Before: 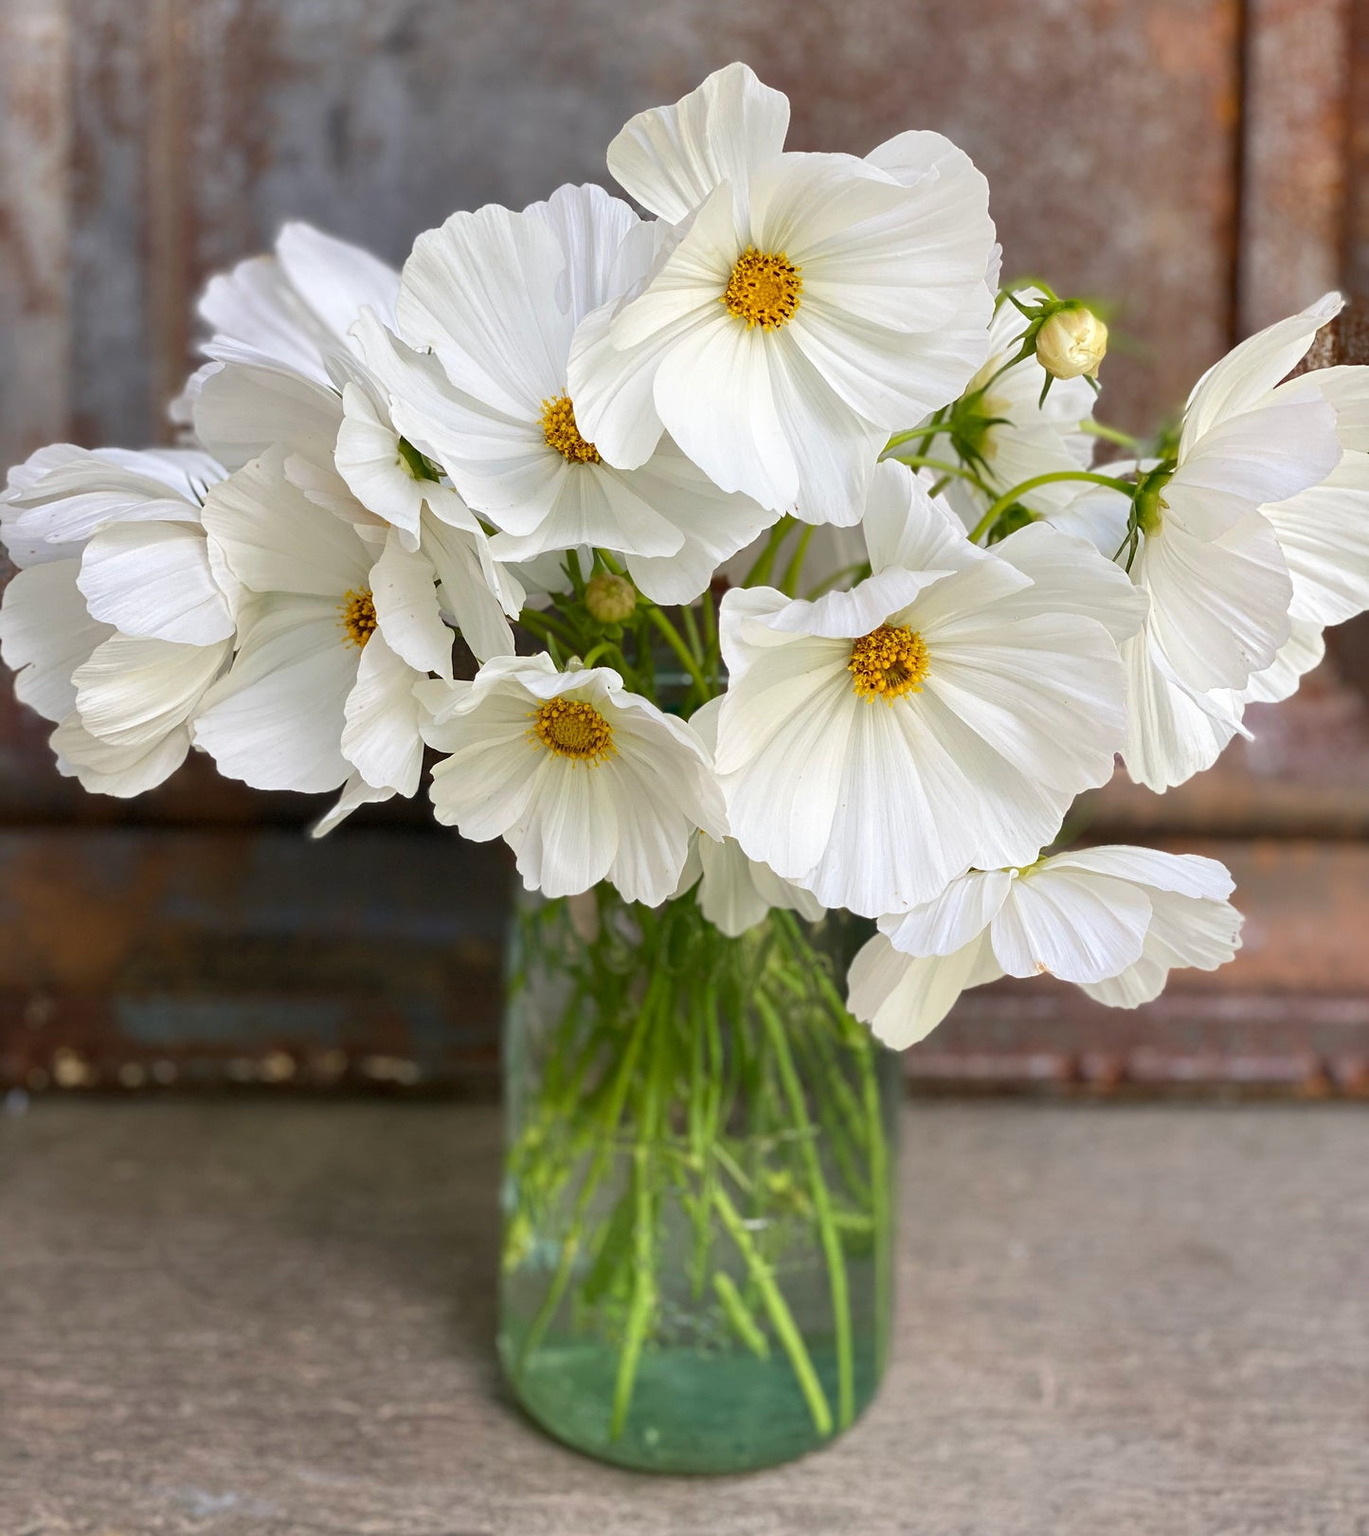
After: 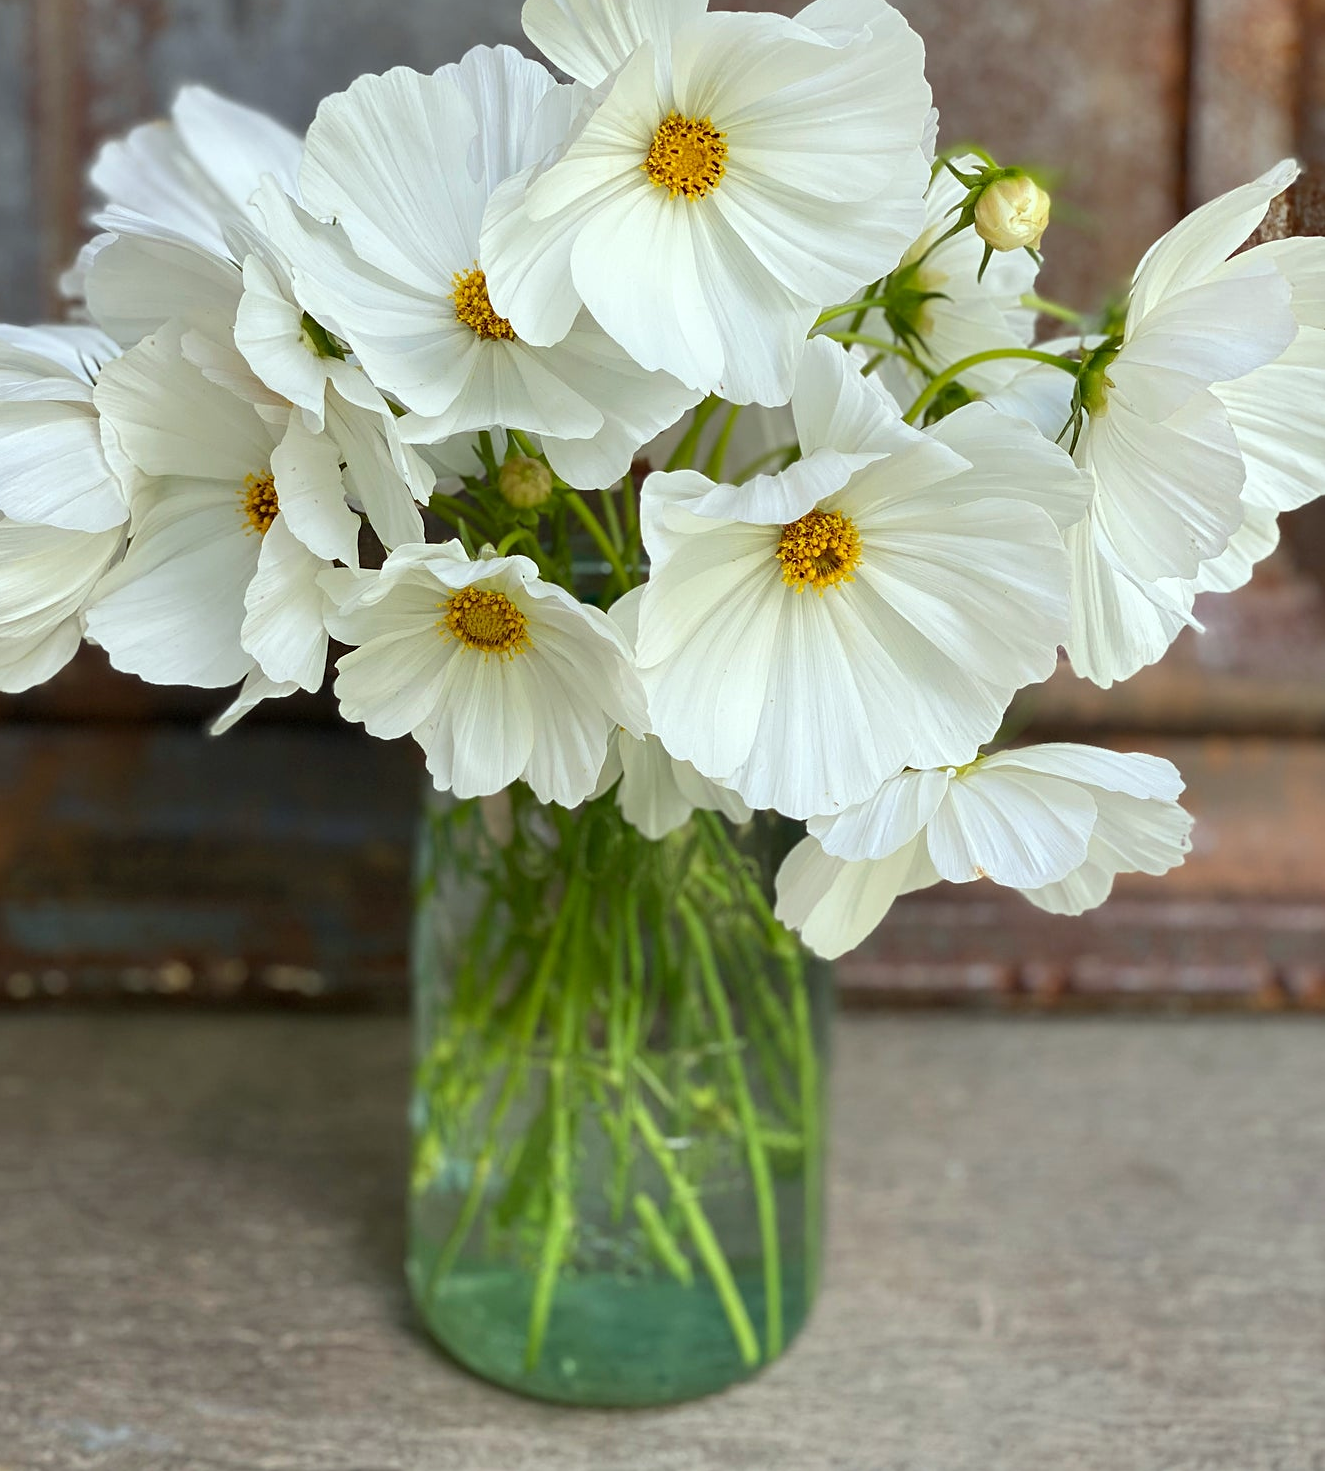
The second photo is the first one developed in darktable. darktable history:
crop and rotate: left 8.262%, top 9.226%
sharpen: amount 0.2
color correction: highlights a* -6.69, highlights b* 0.49
